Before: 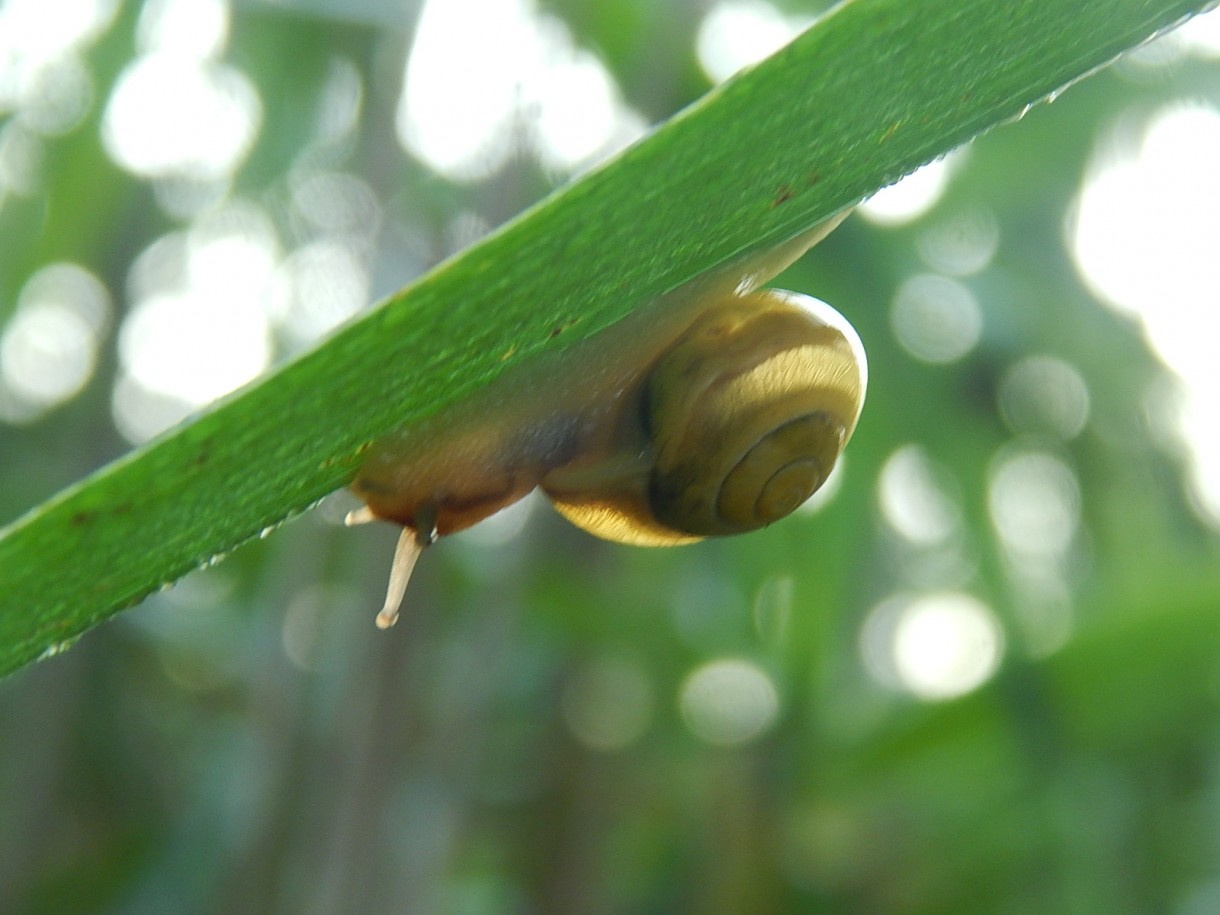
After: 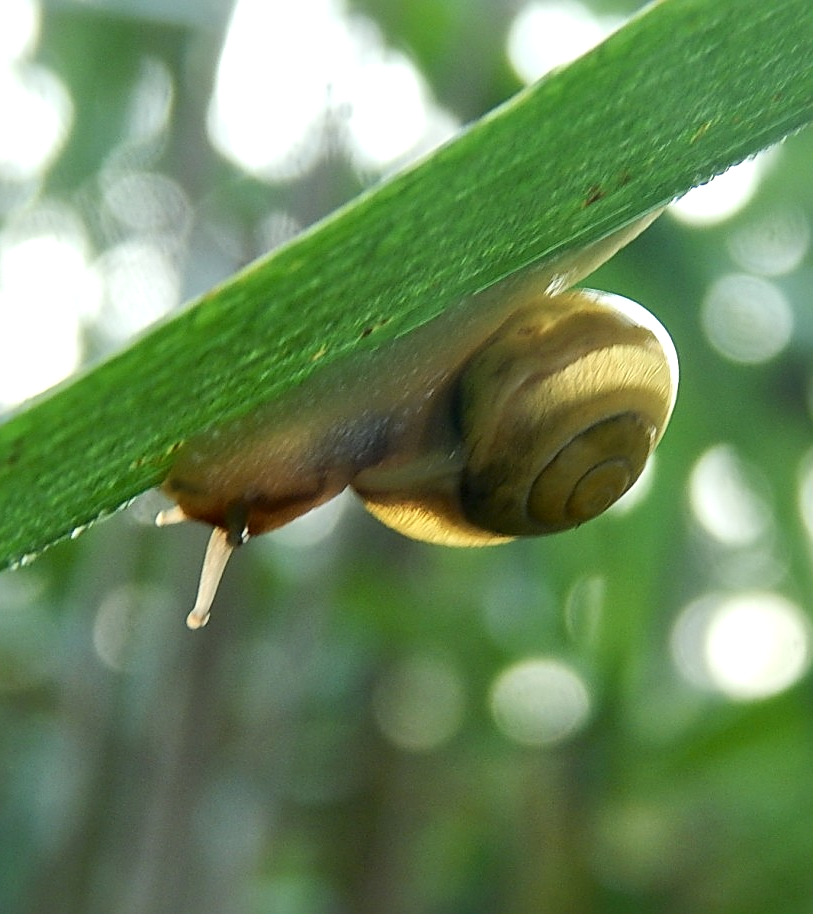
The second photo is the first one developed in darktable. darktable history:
local contrast: mode bilateral grid, contrast 19, coarseness 49, detail 162%, midtone range 0.2
crop and rotate: left 15.615%, right 17.727%
sharpen: on, module defaults
